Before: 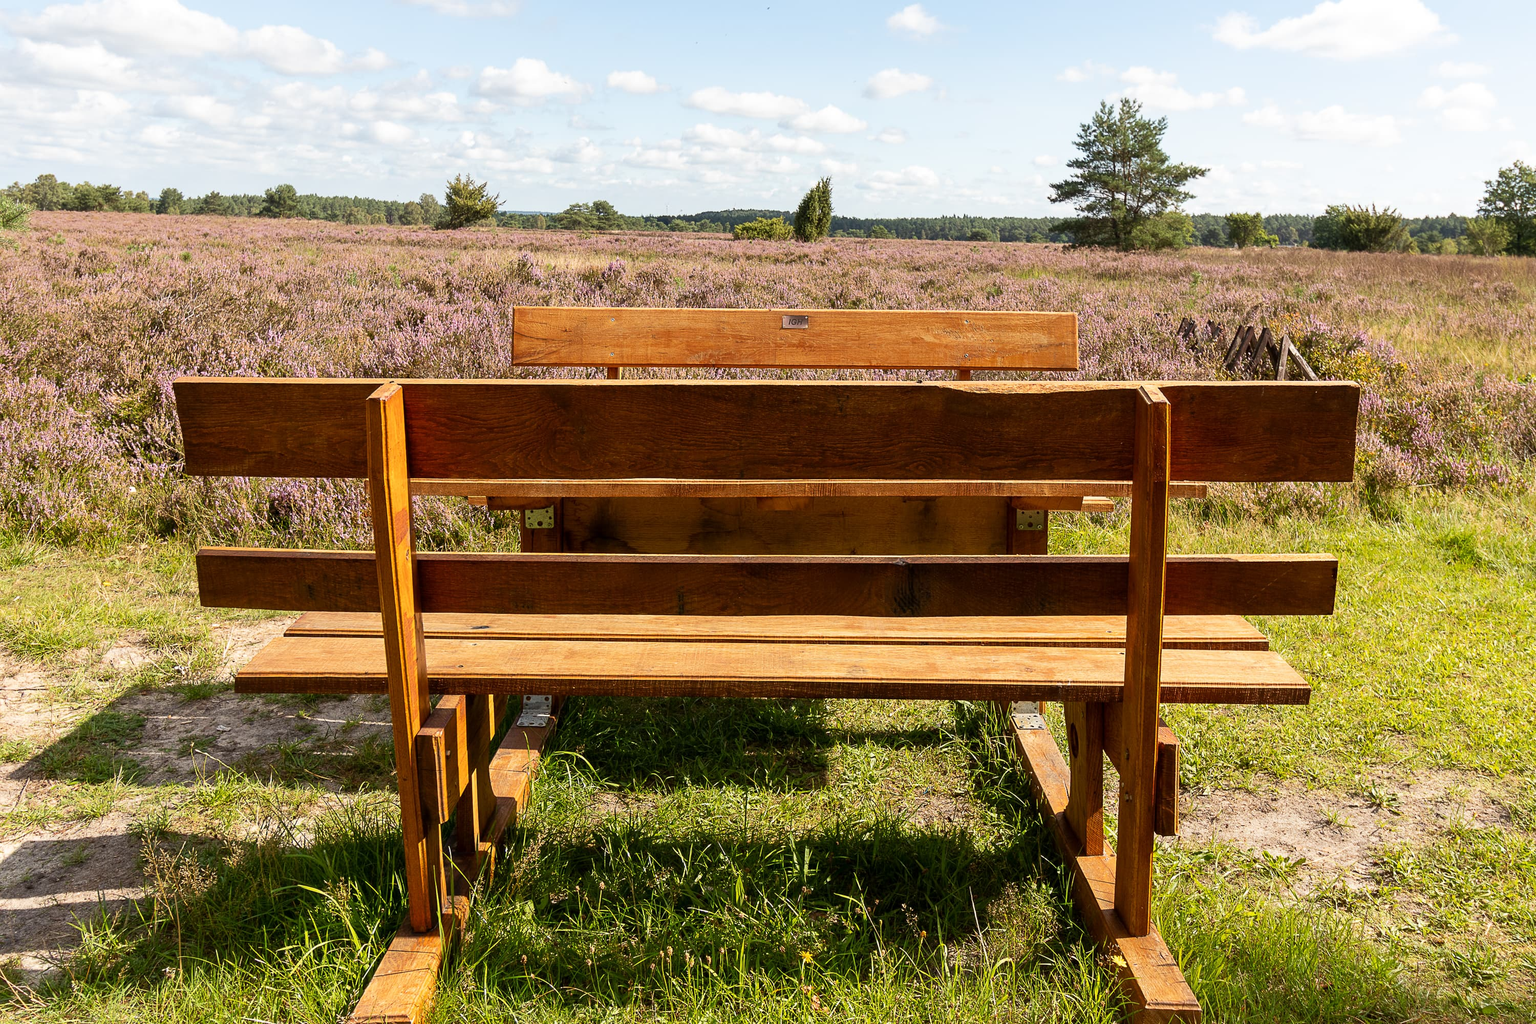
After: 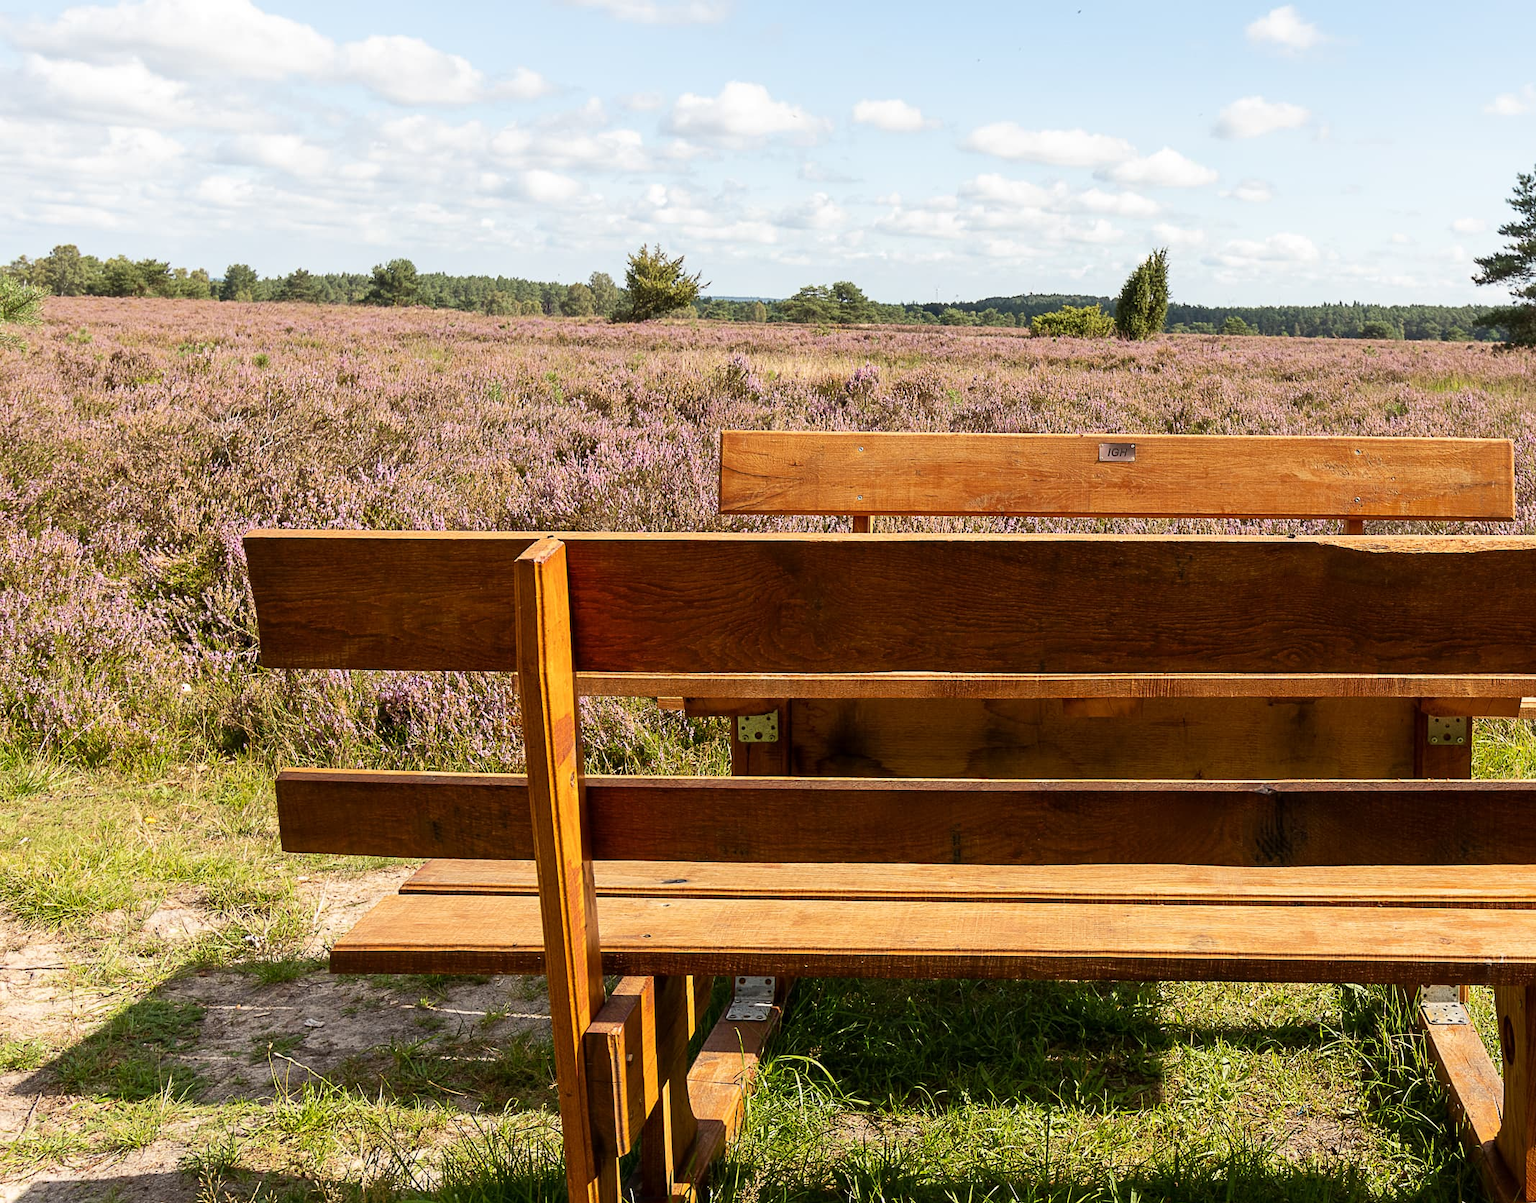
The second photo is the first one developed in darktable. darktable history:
crop: right 28.779%, bottom 16.312%
